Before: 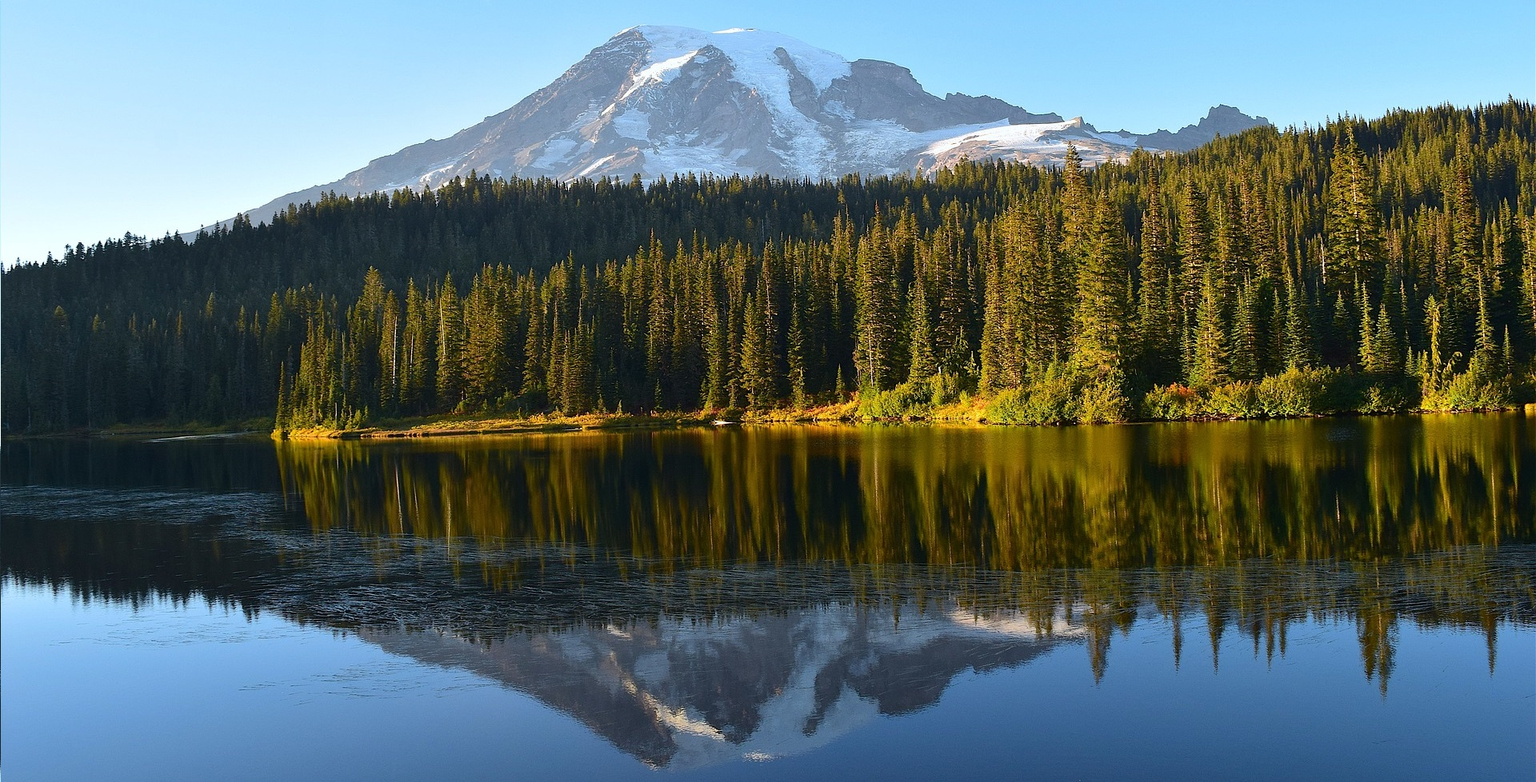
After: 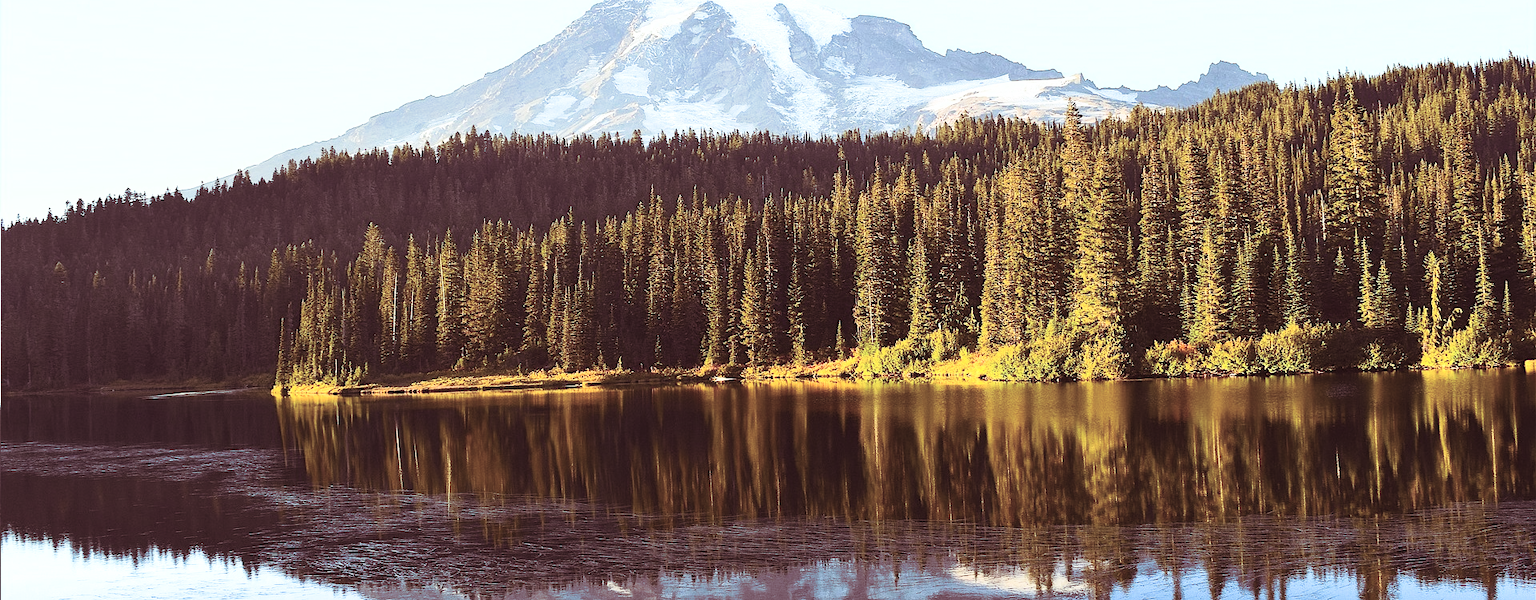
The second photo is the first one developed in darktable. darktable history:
contrast brightness saturation: contrast 0.39, brightness 0.53
split-toning: on, module defaults
crop: top 5.667%, bottom 17.637%
